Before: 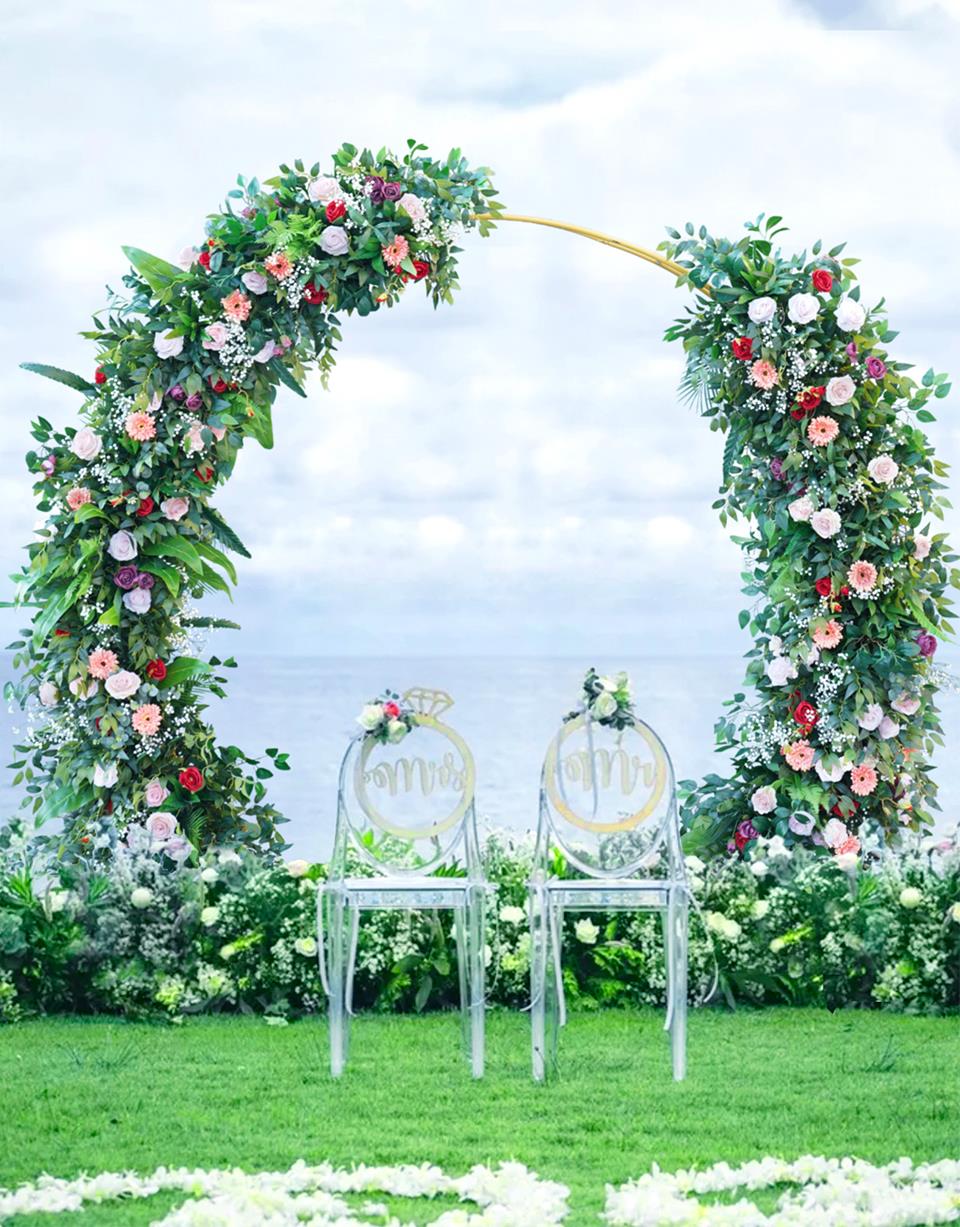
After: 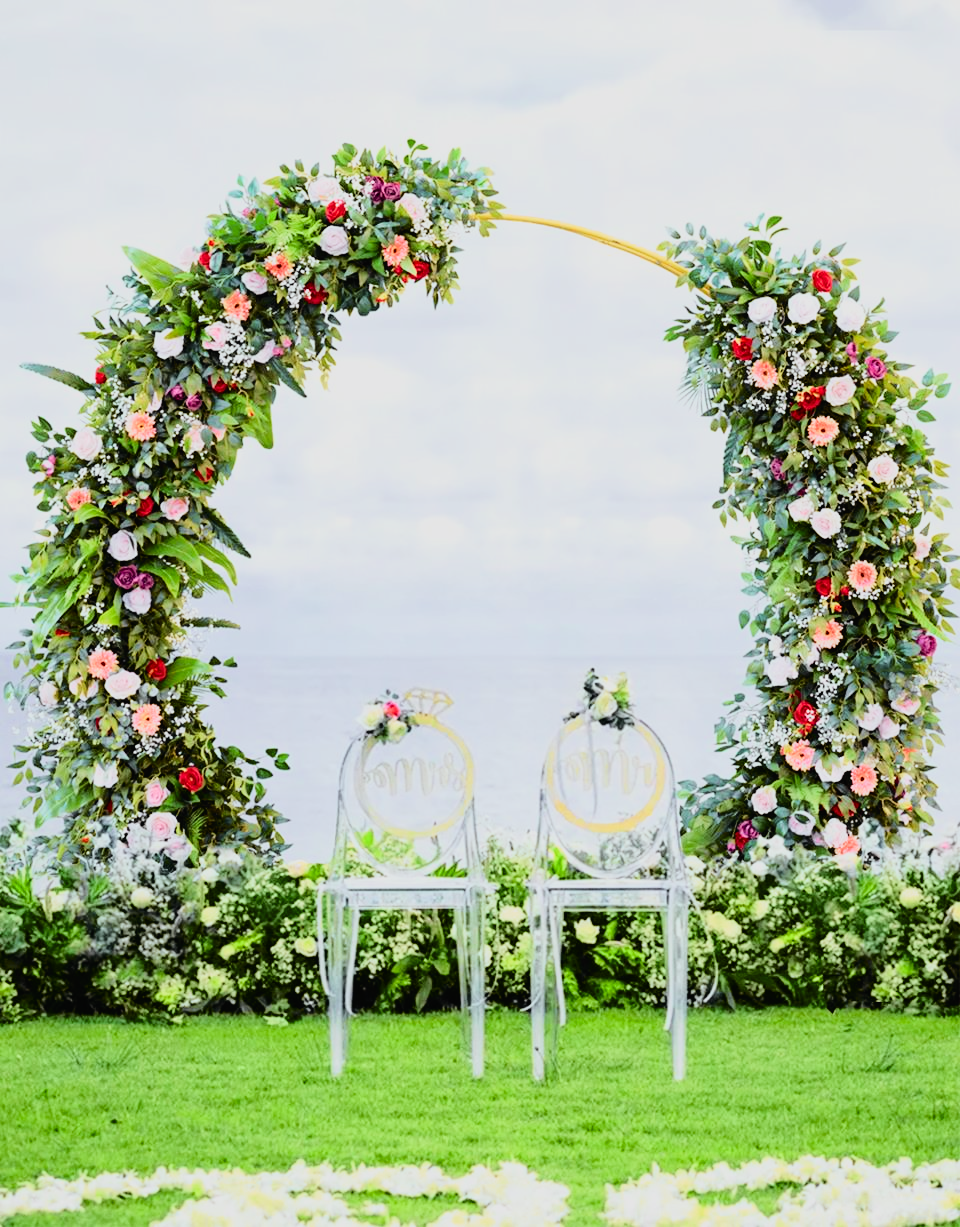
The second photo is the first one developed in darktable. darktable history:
tone curve: curves: ch0 [(0, 0.012) (0.037, 0.03) (0.123, 0.092) (0.19, 0.157) (0.269, 0.27) (0.48, 0.57) (0.595, 0.695) (0.718, 0.823) (0.855, 0.913) (1, 0.982)]; ch1 [(0, 0) (0.243, 0.245) (0.422, 0.415) (0.493, 0.495) (0.508, 0.506) (0.536, 0.542) (0.569, 0.611) (0.611, 0.662) (0.769, 0.807) (1, 1)]; ch2 [(0, 0) (0.249, 0.216) (0.349, 0.321) (0.424, 0.442) (0.476, 0.483) (0.498, 0.499) (0.517, 0.519) (0.532, 0.56) (0.569, 0.624) (0.614, 0.667) (0.706, 0.757) (0.808, 0.809) (0.991, 0.968)], color space Lab, independent channels, preserve colors none
filmic rgb: black relative exposure -7.65 EV, white relative exposure 4.56 EV, hardness 3.61
rgb levels: mode RGB, independent channels, levels [[0, 0.5, 1], [0, 0.521, 1], [0, 0.536, 1]]
